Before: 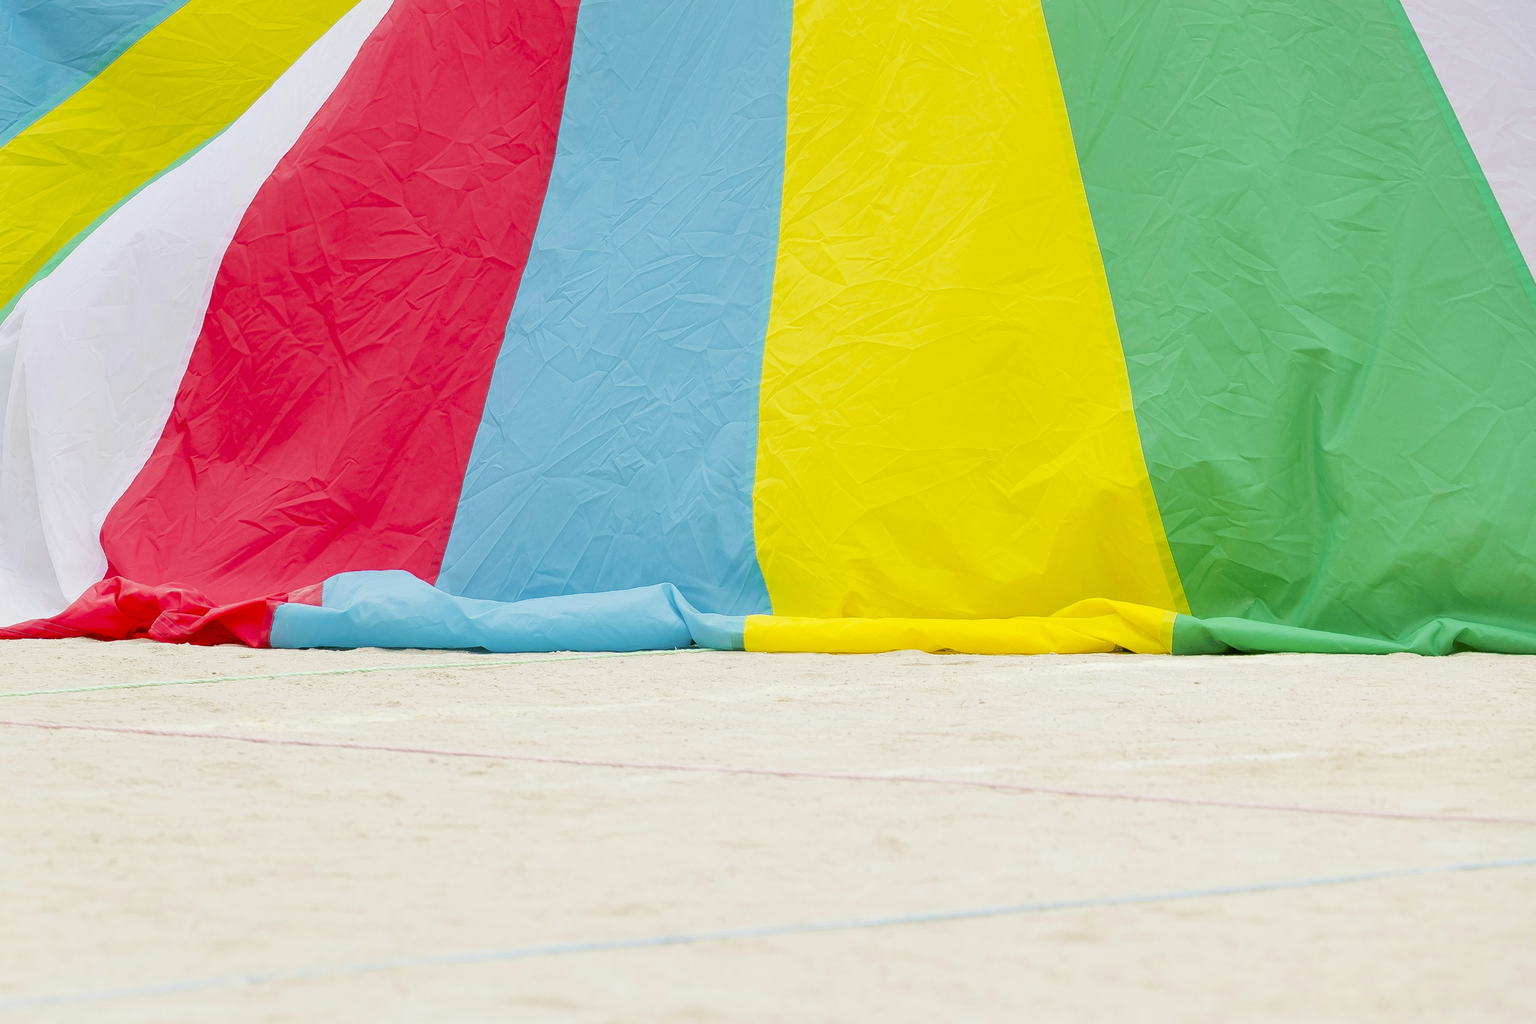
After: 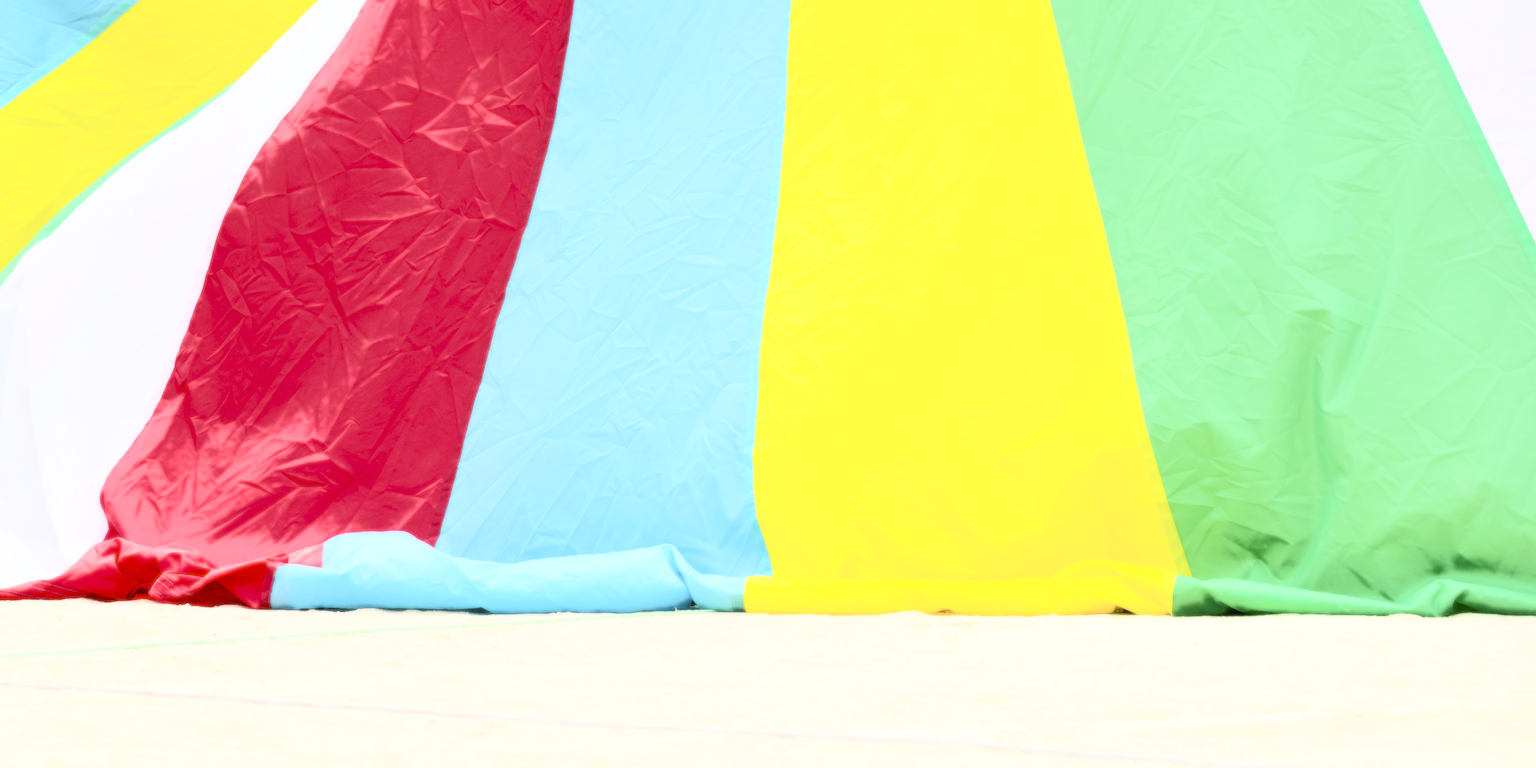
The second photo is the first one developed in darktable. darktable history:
crop: top 3.857%, bottom 21.132%
bloom: size 0%, threshold 54.82%, strength 8.31%
